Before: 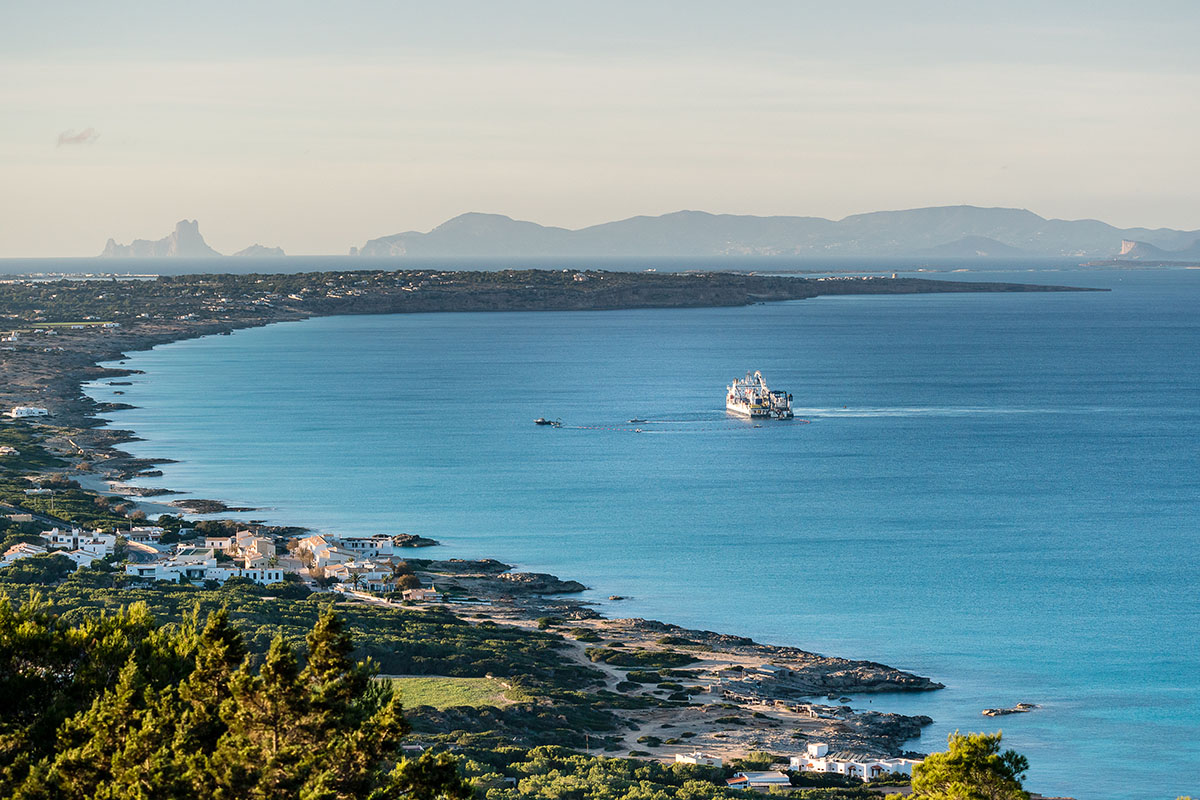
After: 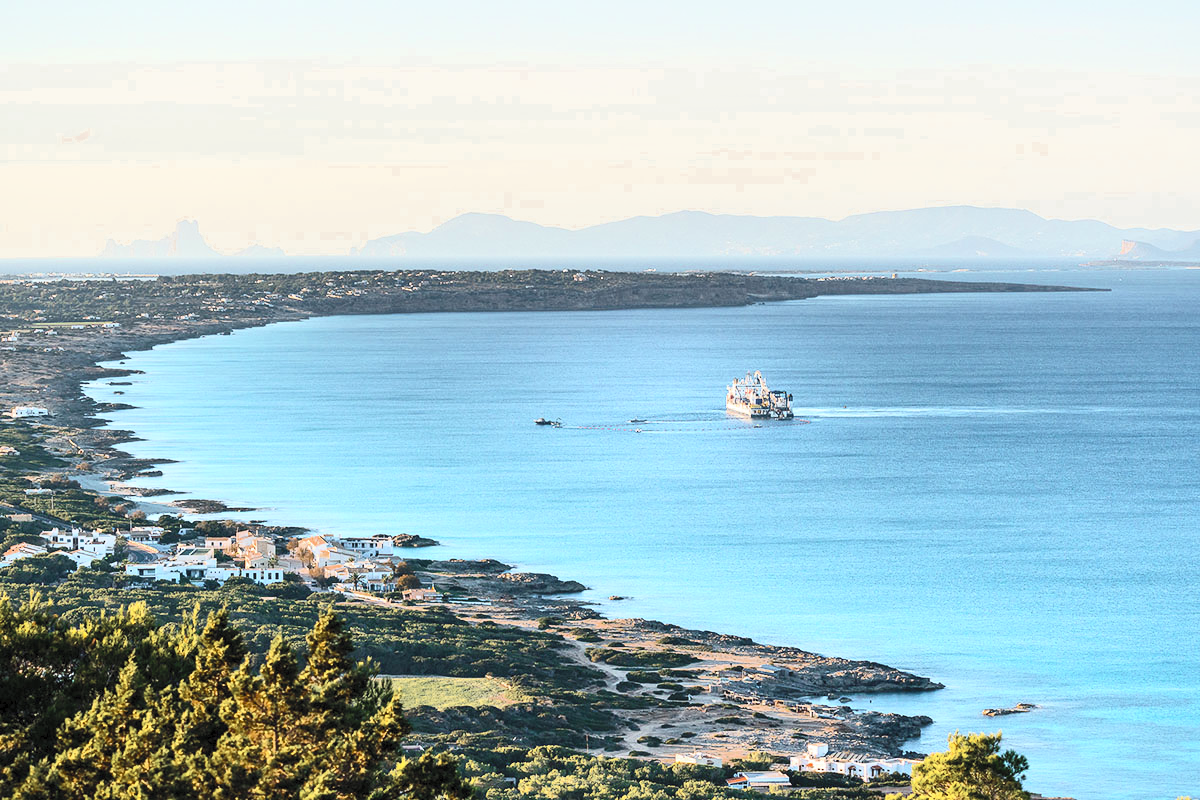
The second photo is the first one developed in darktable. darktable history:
contrast brightness saturation: contrast 0.39, brightness 0.53
color balance rgb: global vibrance 0.5%
base curve: curves: ch0 [(0, 0) (0.472, 0.455) (1, 1)], preserve colors none
color zones: curves: ch0 [(0.11, 0.396) (0.195, 0.36) (0.25, 0.5) (0.303, 0.412) (0.357, 0.544) (0.75, 0.5) (0.967, 0.328)]; ch1 [(0, 0.468) (0.112, 0.512) (0.202, 0.6) (0.25, 0.5) (0.307, 0.352) (0.357, 0.544) (0.75, 0.5) (0.963, 0.524)]
